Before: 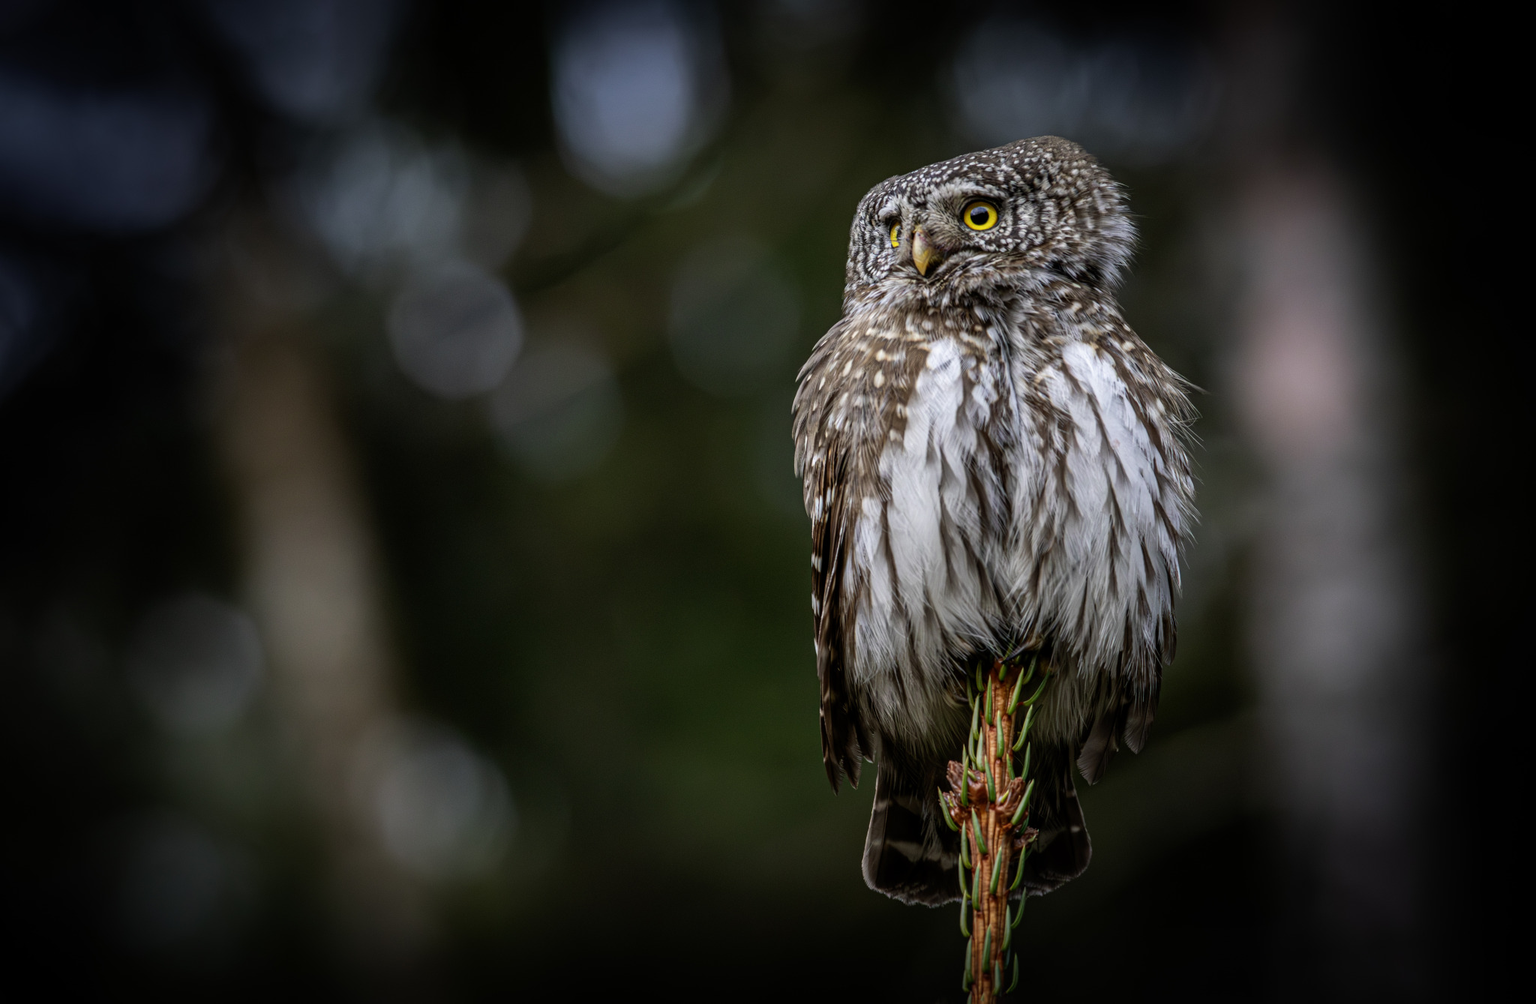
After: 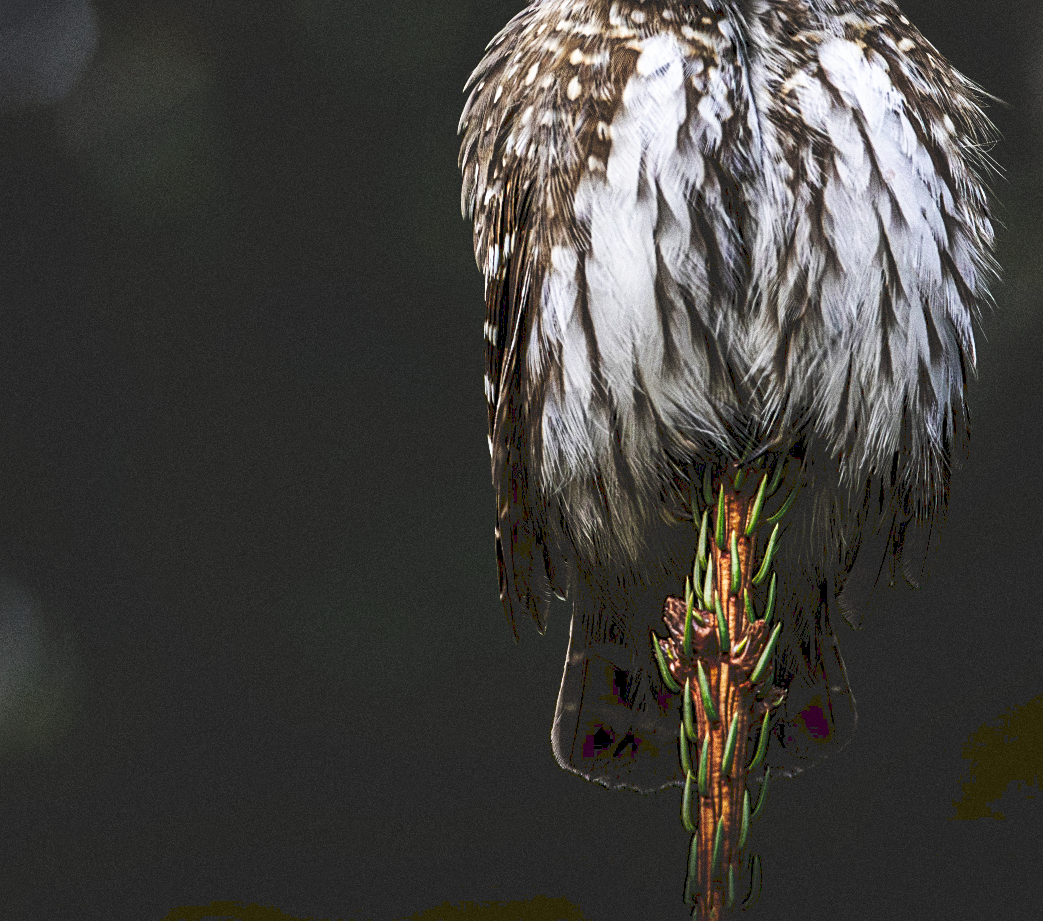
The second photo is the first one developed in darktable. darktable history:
grain: coarseness 0.09 ISO, strength 40%
sharpen: on, module defaults
tone curve: curves: ch0 [(0, 0) (0.003, 0.156) (0.011, 0.156) (0.025, 0.161) (0.044, 0.161) (0.069, 0.161) (0.1, 0.166) (0.136, 0.168) (0.177, 0.179) (0.224, 0.202) (0.277, 0.241) (0.335, 0.296) (0.399, 0.378) (0.468, 0.484) (0.543, 0.604) (0.623, 0.728) (0.709, 0.822) (0.801, 0.918) (0.898, 0.98) (1, 1)], preserve colors none
crop and rotate: left 29.237%, top 31.152%, right 19.807%
